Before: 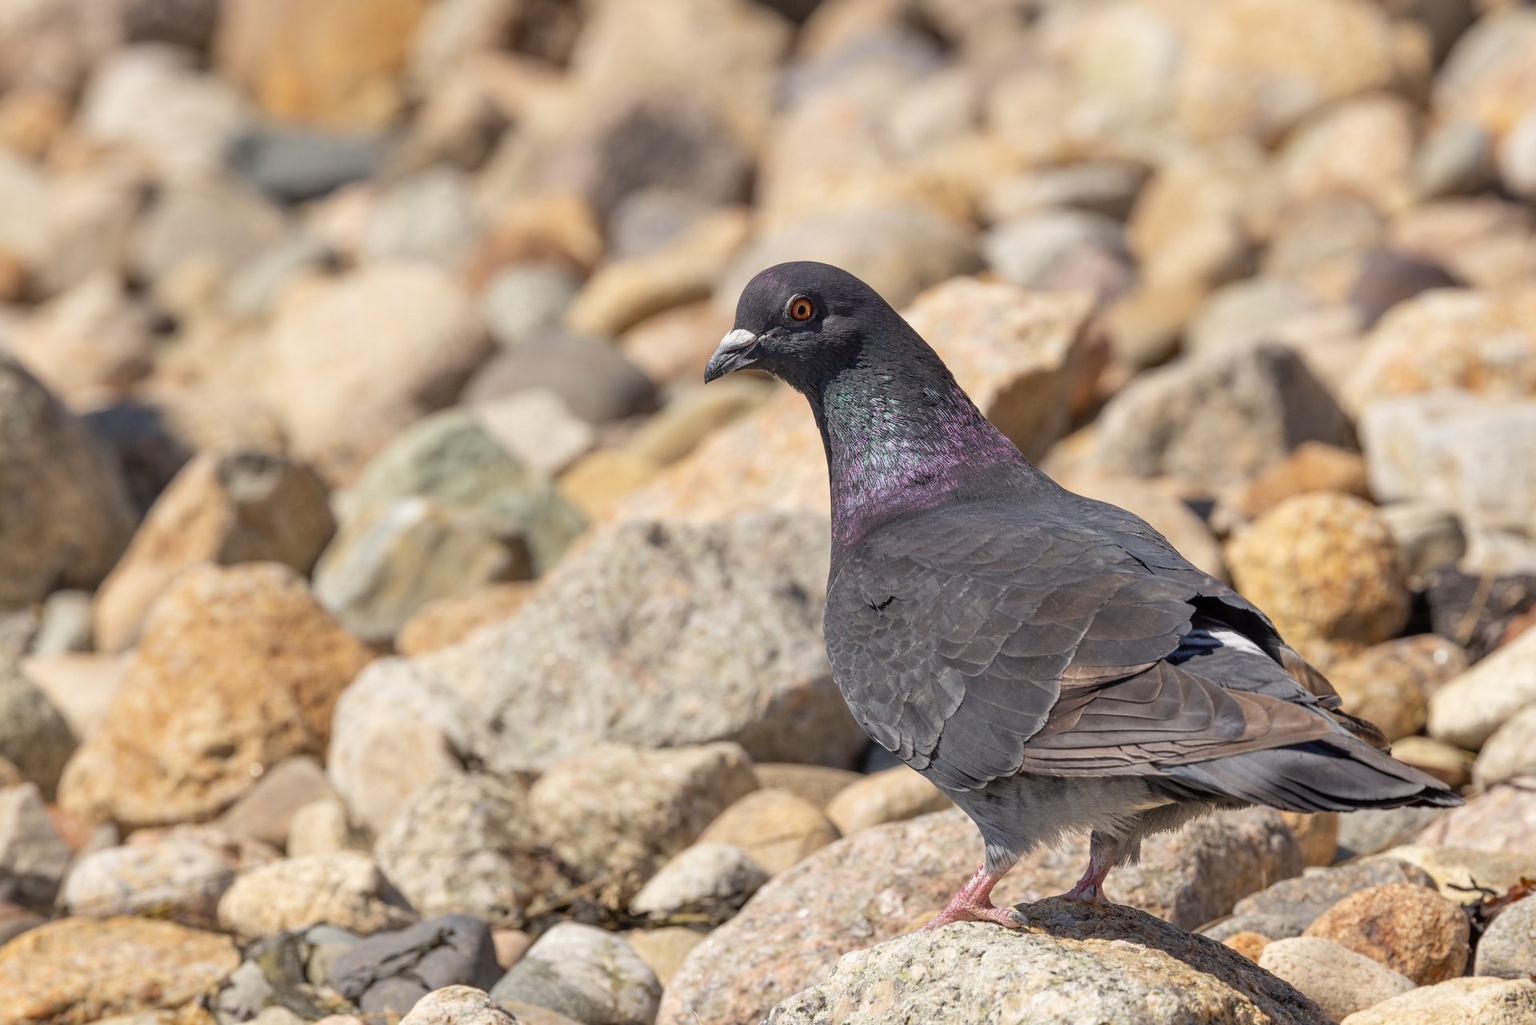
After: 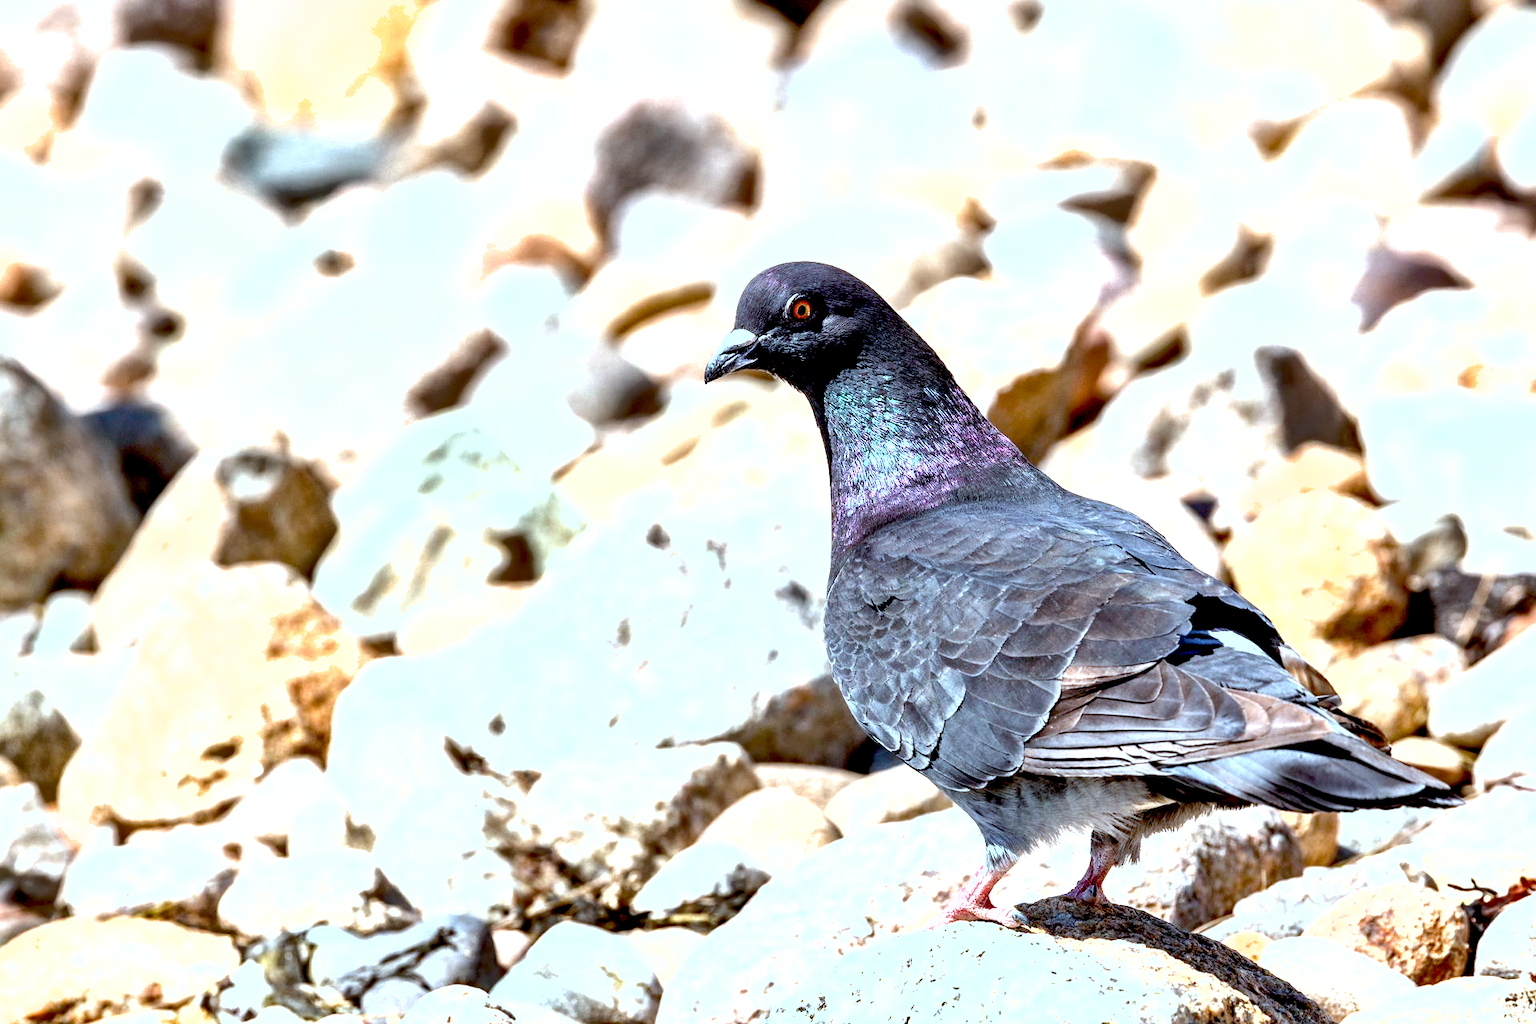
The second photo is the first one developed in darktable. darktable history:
exposure: black level correction 0.037, exposure 0.904 EV, compensate highlight preservation false
color correction: highlights a* -9.47, highlights b* -22.36
local contrast: mode bilateral grid, contrast 20, coarseness 50, detail 147%, midtone range 0.2
shadows and highlights: shadows 48.26, highlights -40.59, soften with gaussian
tone equalizer: -8 EV -0.752 EV, -7 EV -0.728 EV, -6 EV -0.604 EV, -5 EV -0.374 EV, -3 EV 0.375 EV, -2 EV 0.6 EV, -1 EV 0.686 EV, +0 EV 0.76 EV
color calibration: gray › normalize channels true, illuminant same as pipeline (D50), adaptation XYZ, x 0.346, y 0.358, temperature 5008.99 K, gamut compression 0.018
